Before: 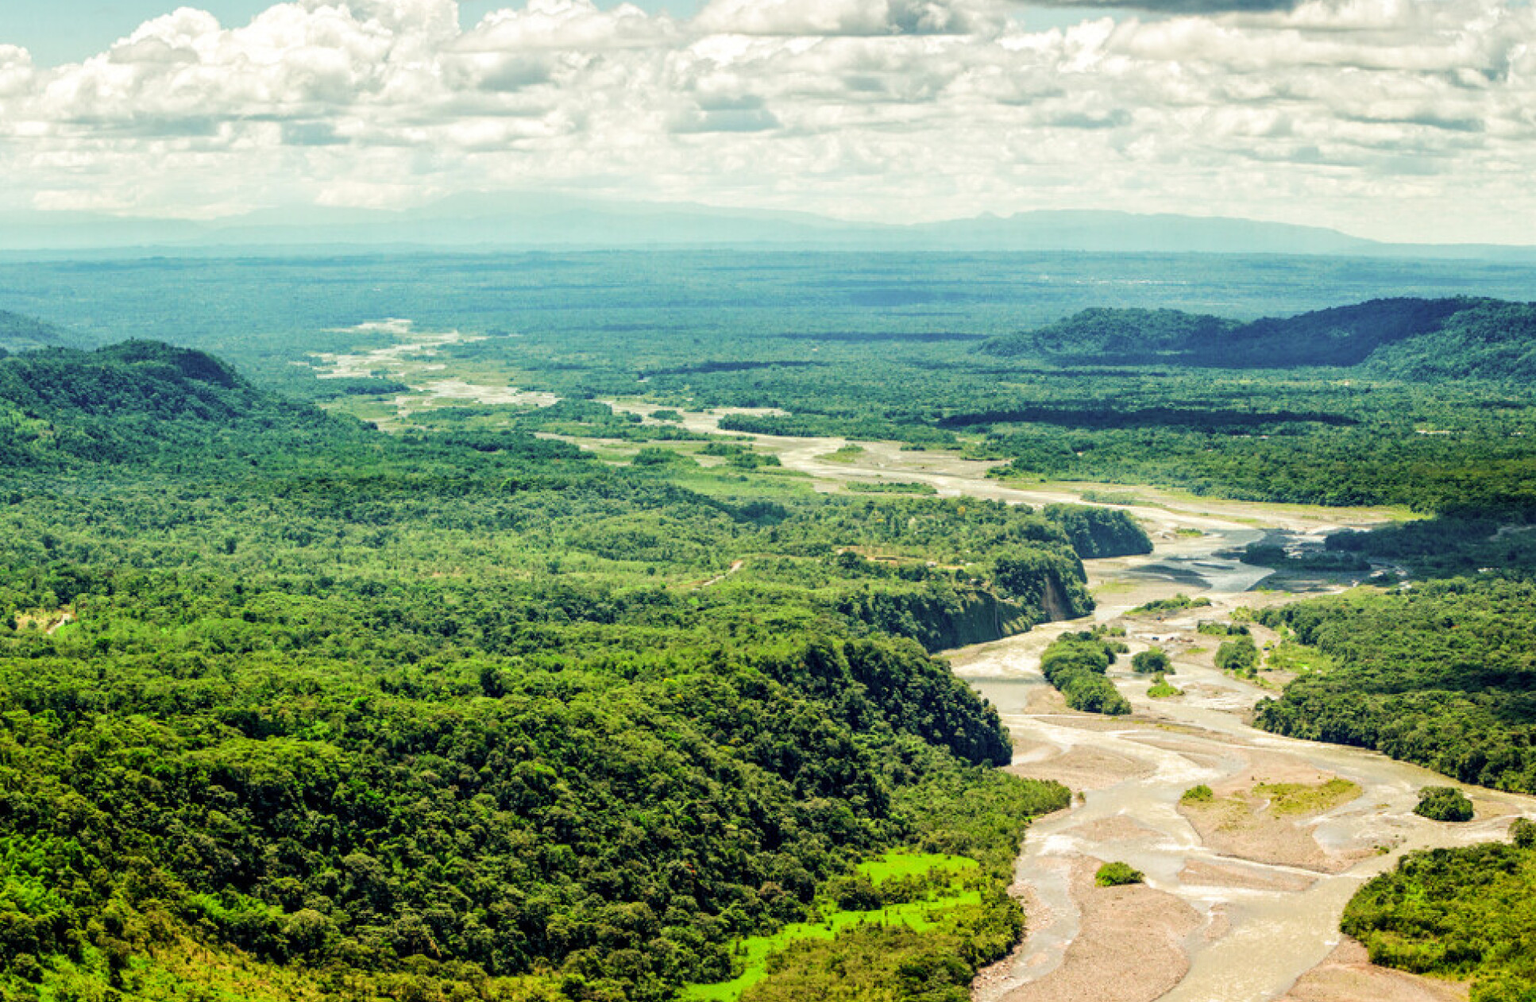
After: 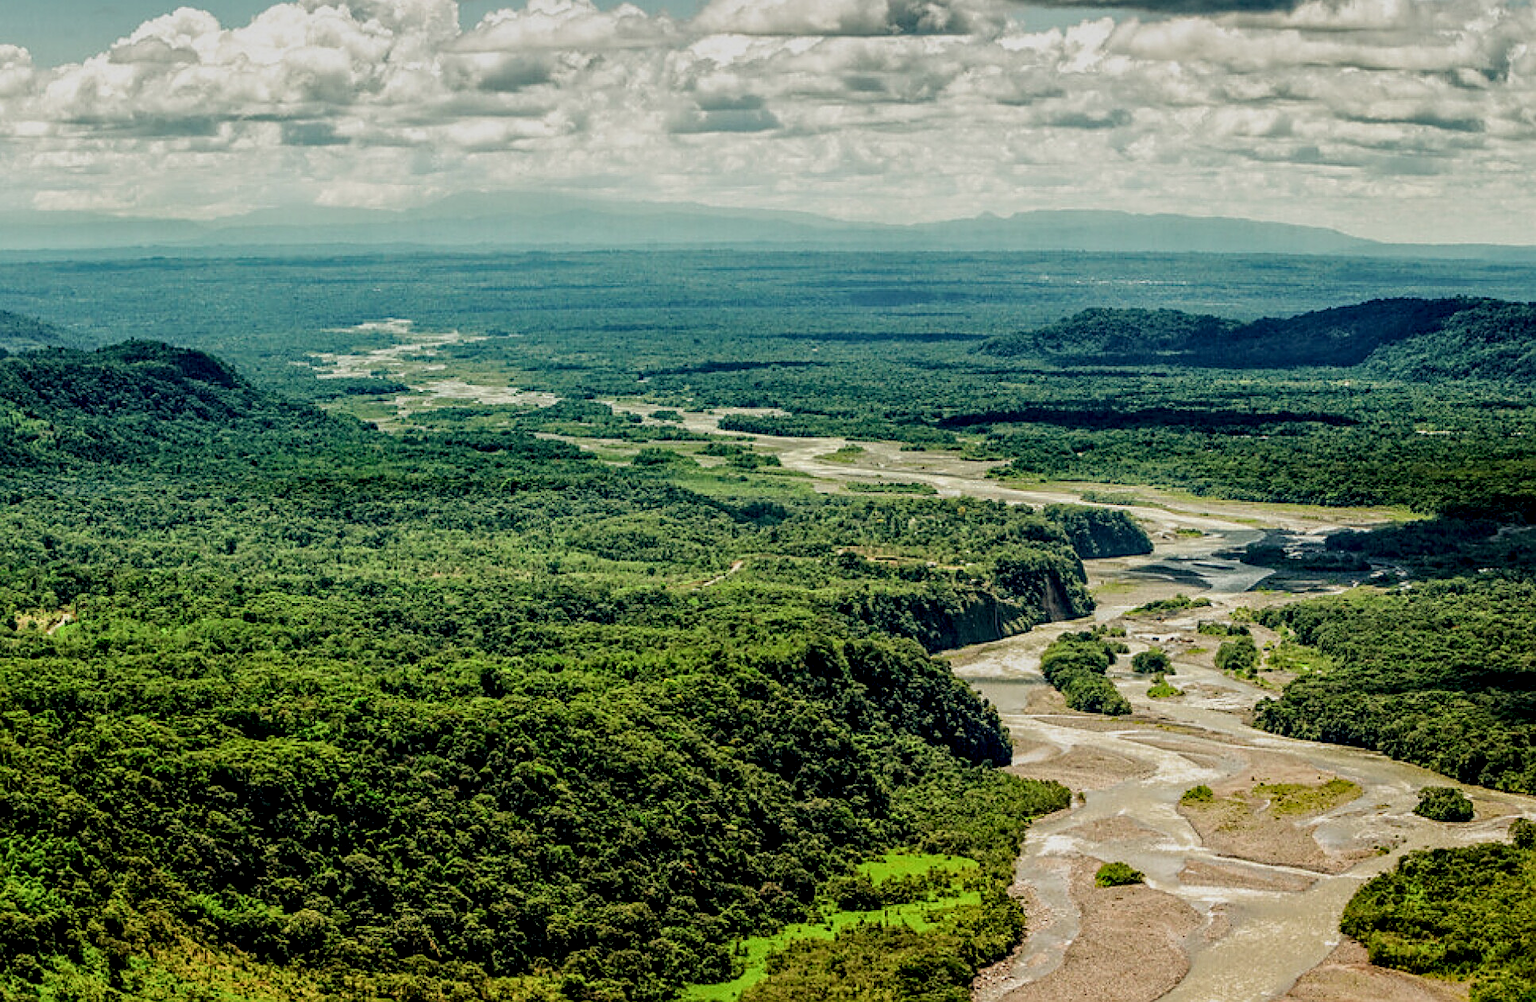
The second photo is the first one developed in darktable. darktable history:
exposure: black level correction 0, exposure -0.854 EV, compensate highlight preservation false
local contrast: highlights 60%, shadows 61%, detail 160%
haze removal: compatibility mode true, adaptive false
sharpen: amount 0.588
